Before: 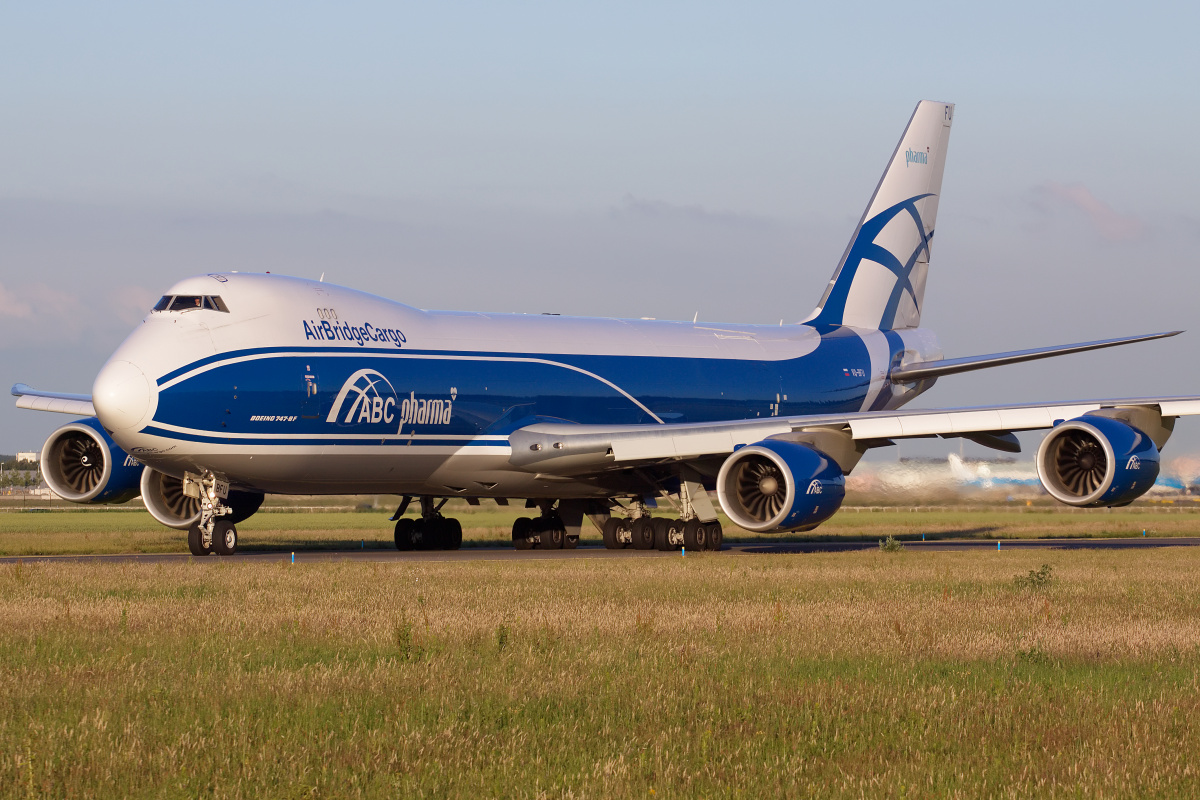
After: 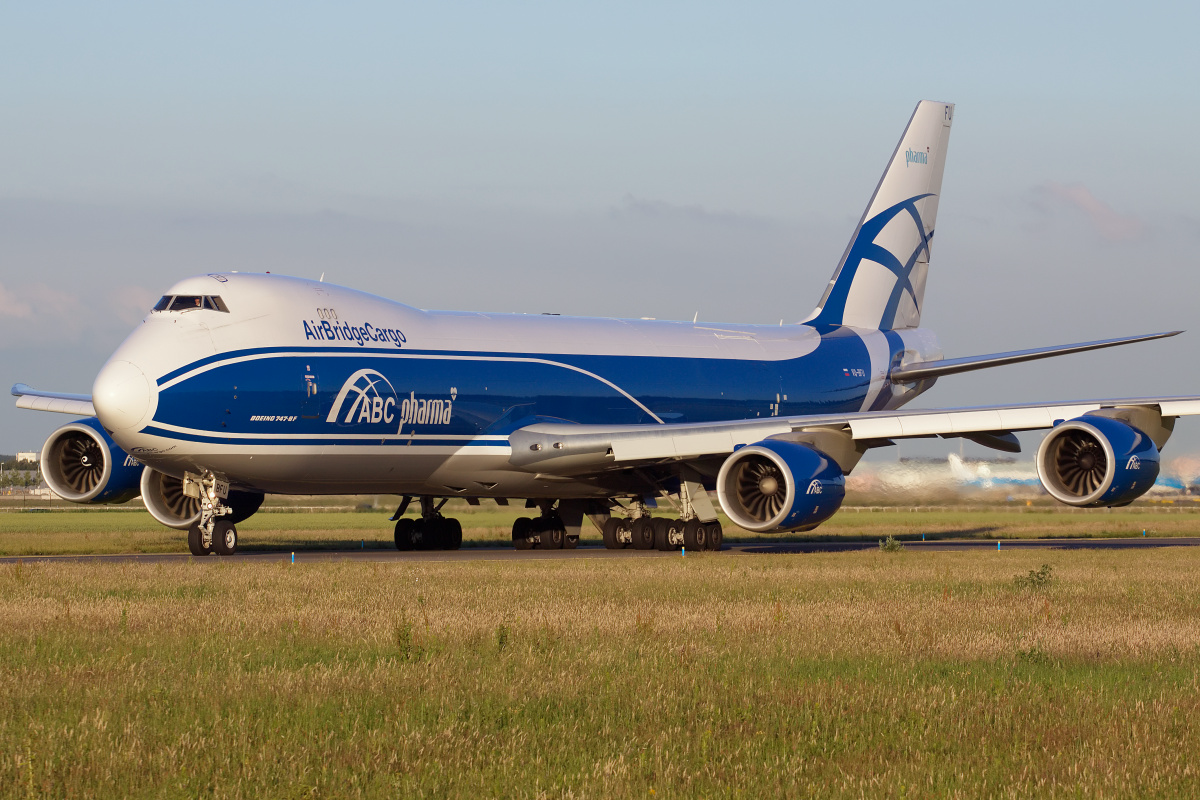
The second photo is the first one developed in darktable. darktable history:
color correction: highlights a* -2.48, highlights b* 2.32
